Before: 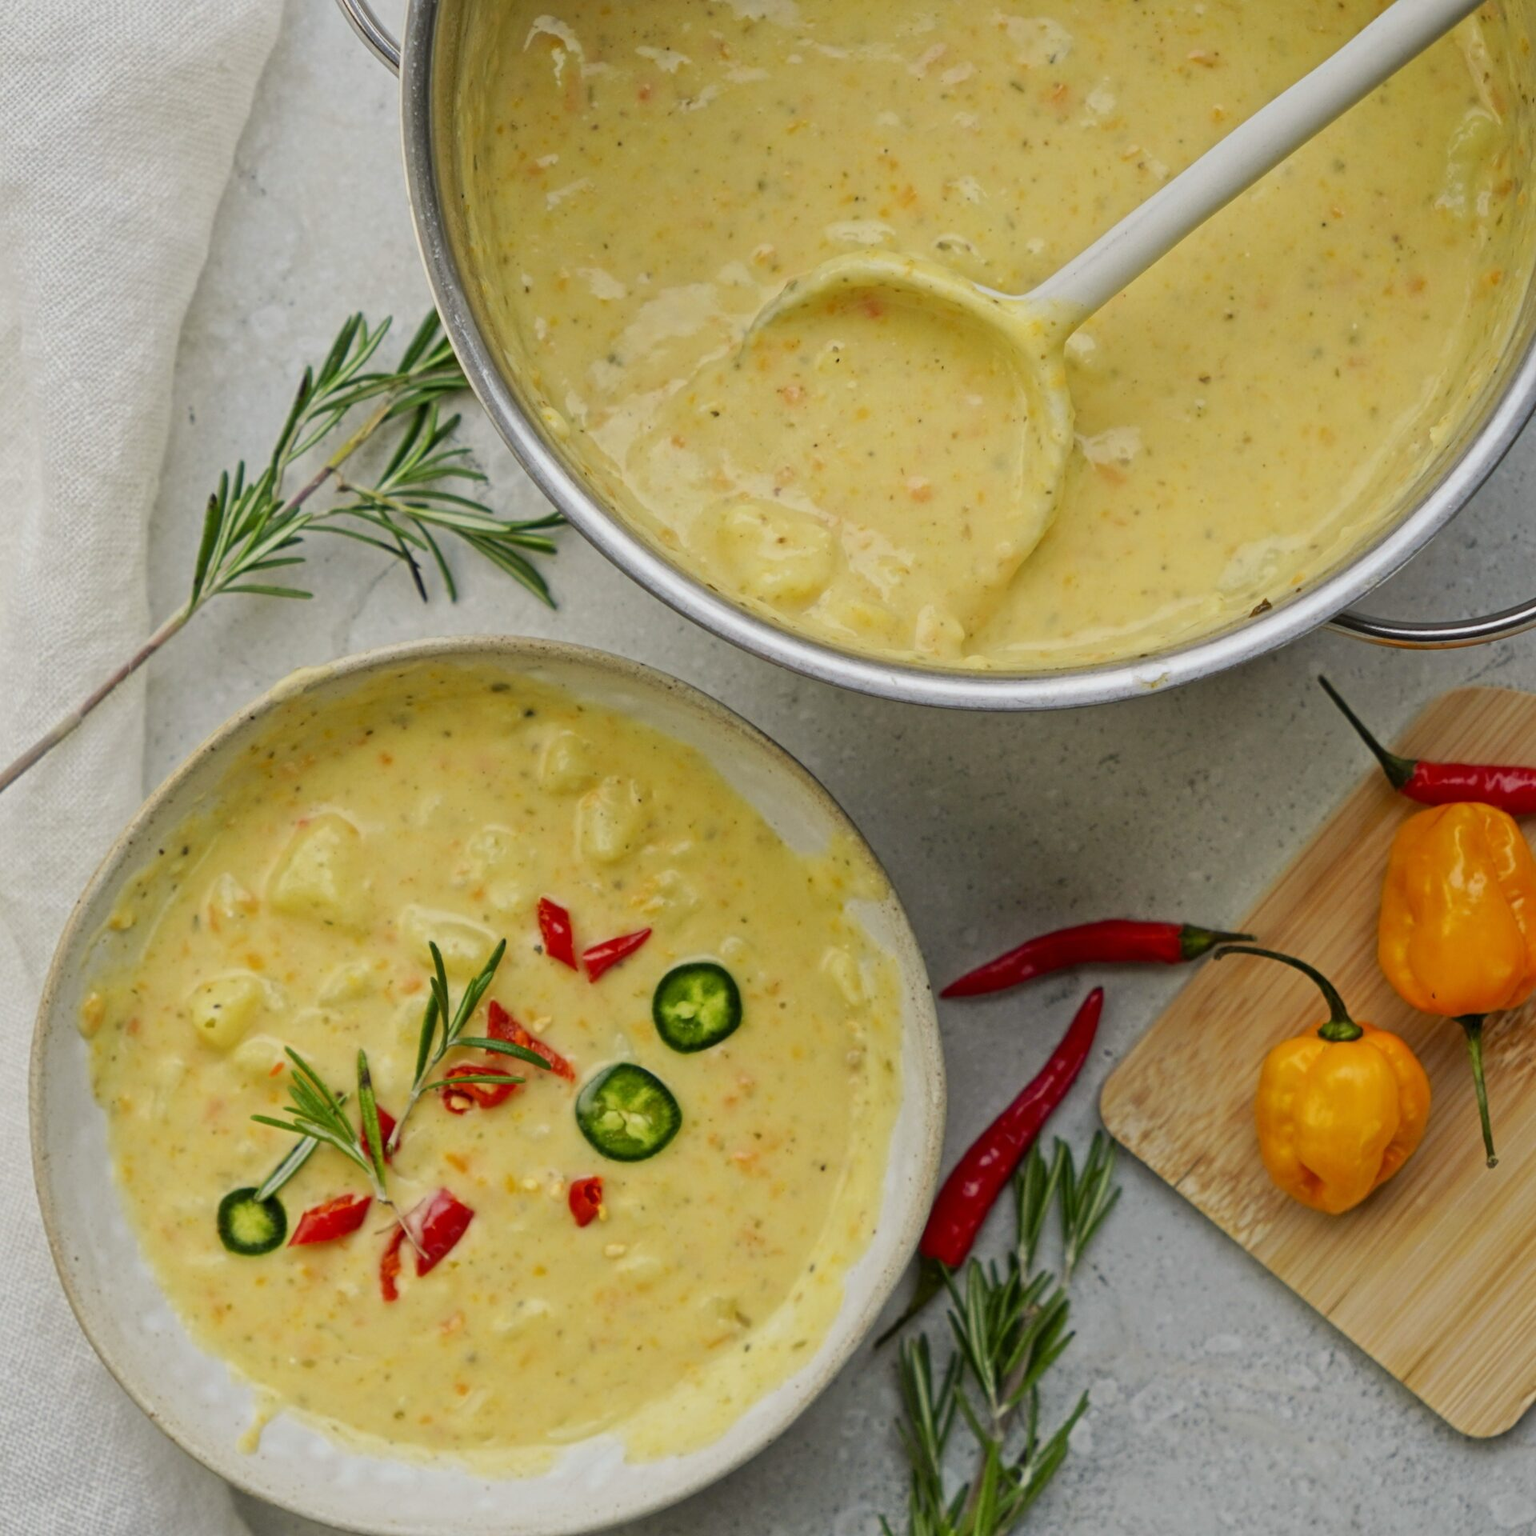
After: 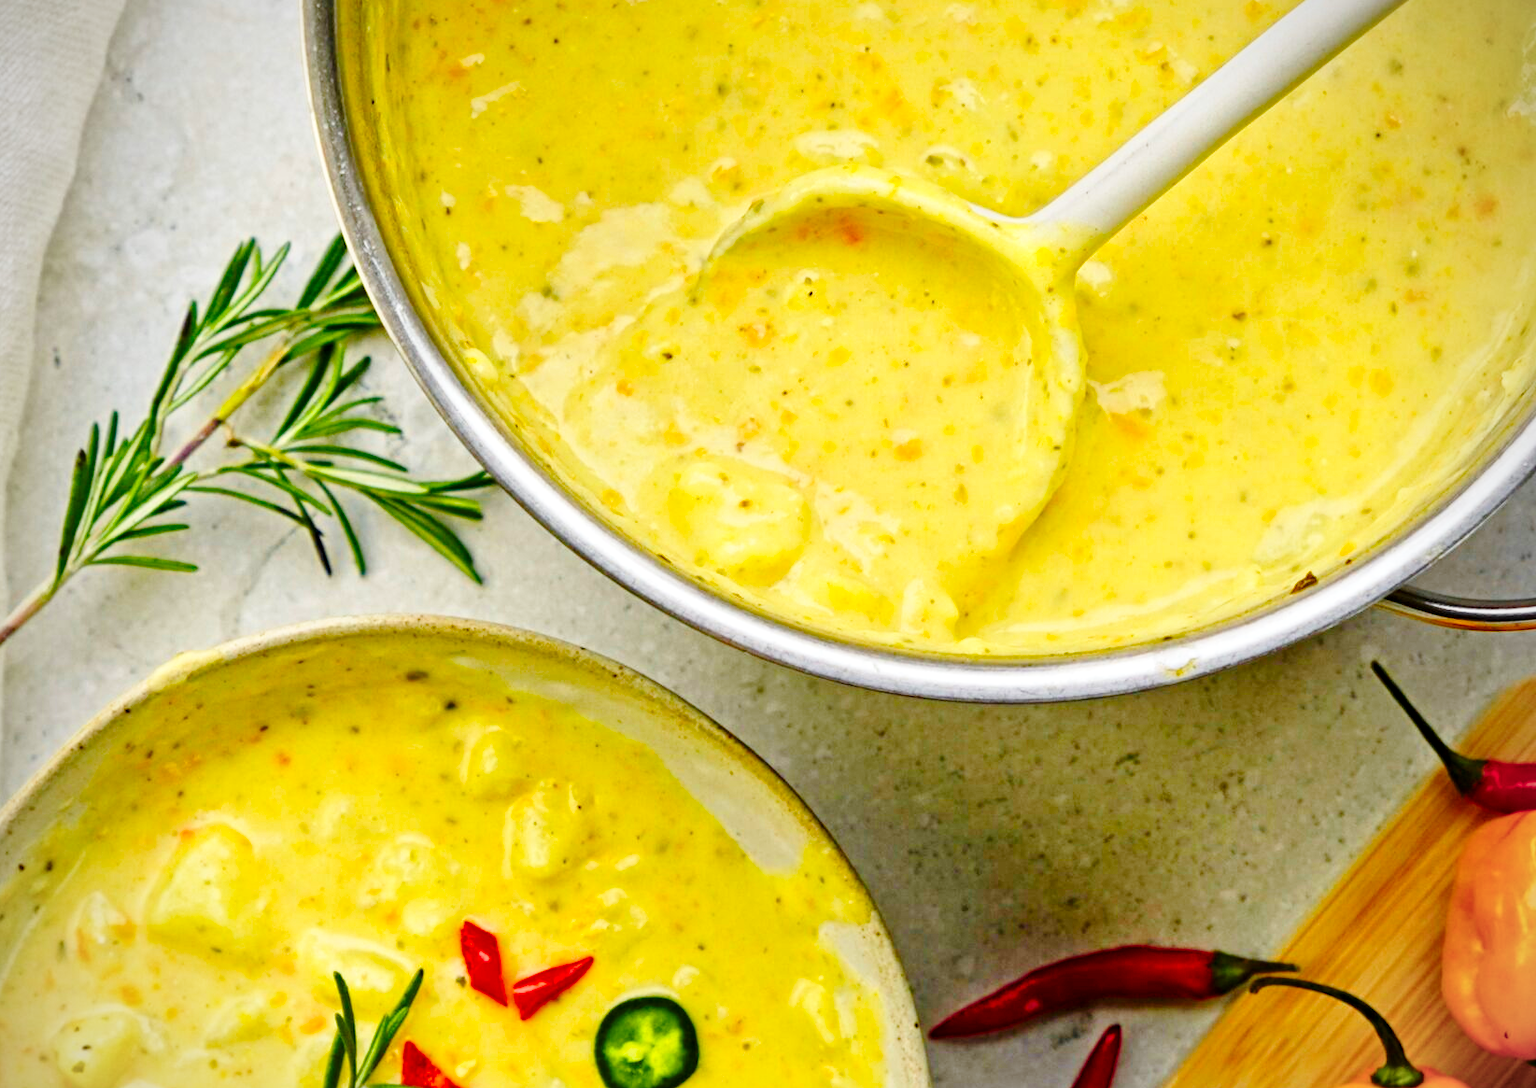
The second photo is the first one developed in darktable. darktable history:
local contrast: mode bilateral grid, contrast 24, coarseness 50, detail 123%, midtone range 0.2
color balance rgb: perceptual saturation grading › global saturation 20%, perceptual saturation grading › highlights -24.84%, perceptual saturation grading › shadows 25.188%
haze removal: compatibility mode true, adaptive false
vignetting: fall-off radius 61.24%
crop and rotate: left 9.356%, top 7.092%, right 4.94%, bottom 32.131%
color zones: curves: ch0 [(0.224, 0.526) (0.75, 0.5)]; ch1 [(0.055, 0.526) (0.224, 0.761) (0.377, 0.526) (0.75, 0.5)]
base curve: curves: ch0 [(0, 0) (0.028, 0.03) (0.121, 0.232) (0.46, 0.748) (0.859, 0.968) (1, 1)], preserve colors none
